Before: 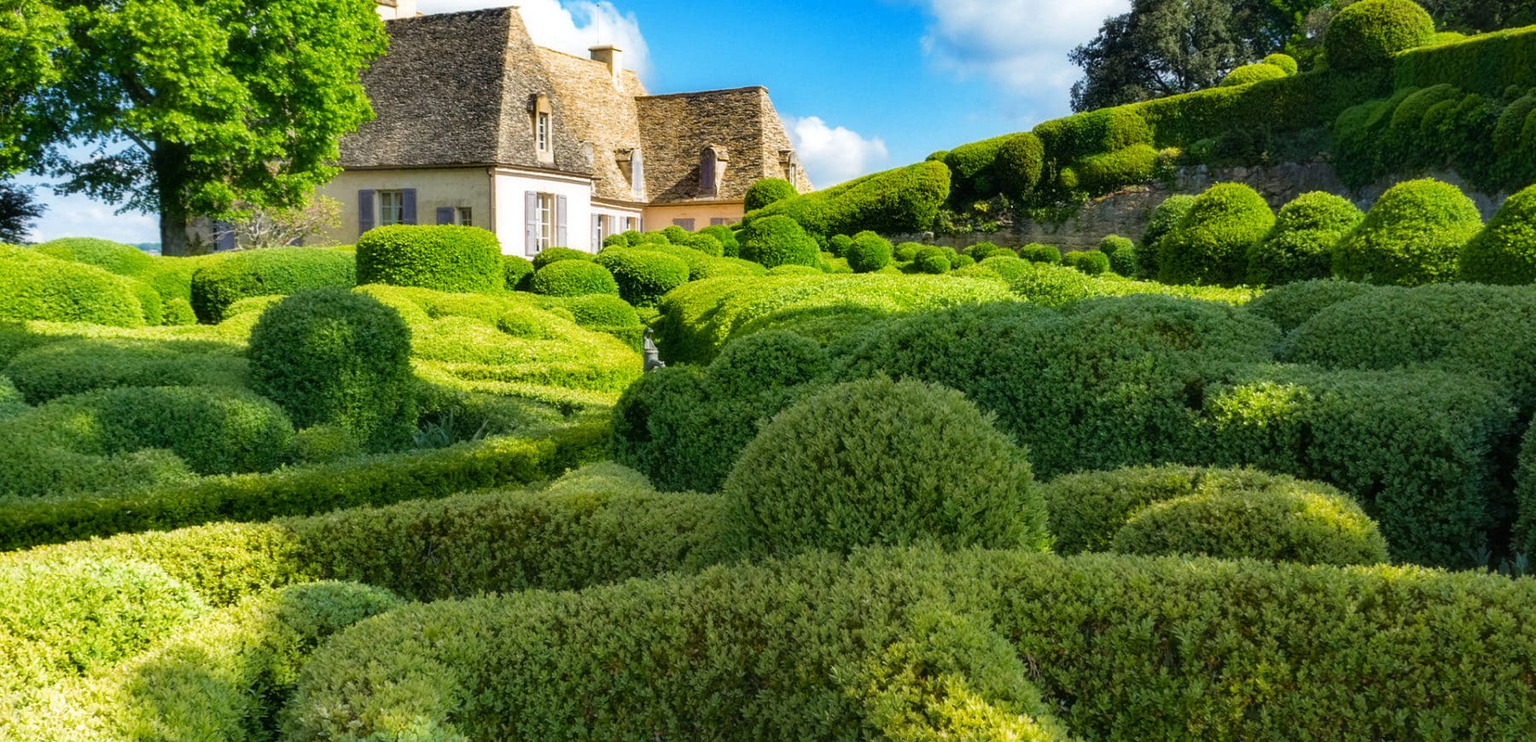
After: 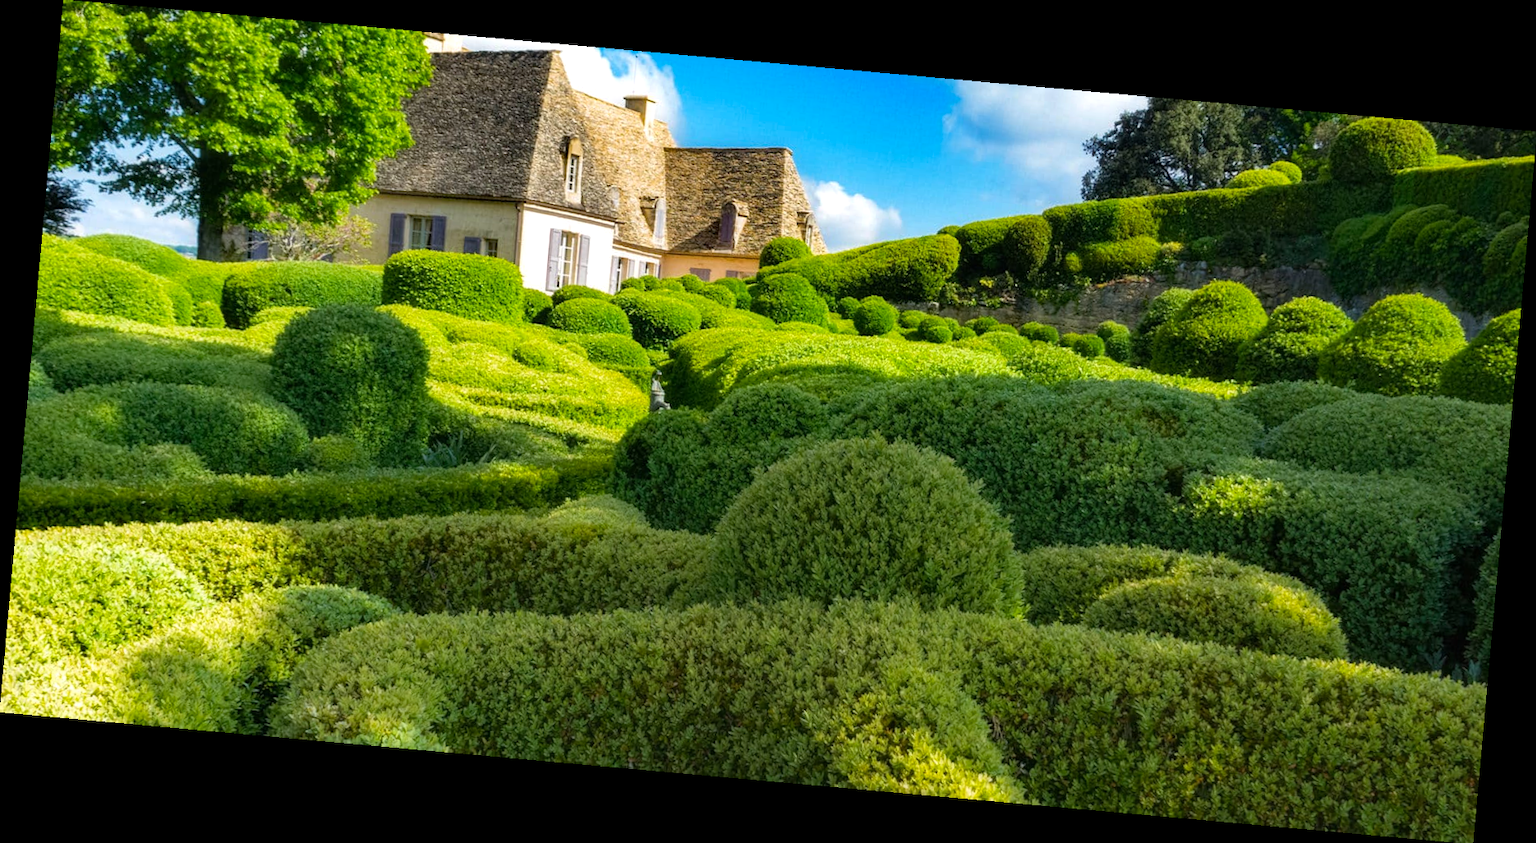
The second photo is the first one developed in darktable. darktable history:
color balance rgb: perceptual saturation grading › global saturation 3.7%, global vibrance 5.56%, contrast 3.24%
rotate and perspective: rotation 5.12°, automatic cropping off
haze removal: compatibility mode true, adaptive false
